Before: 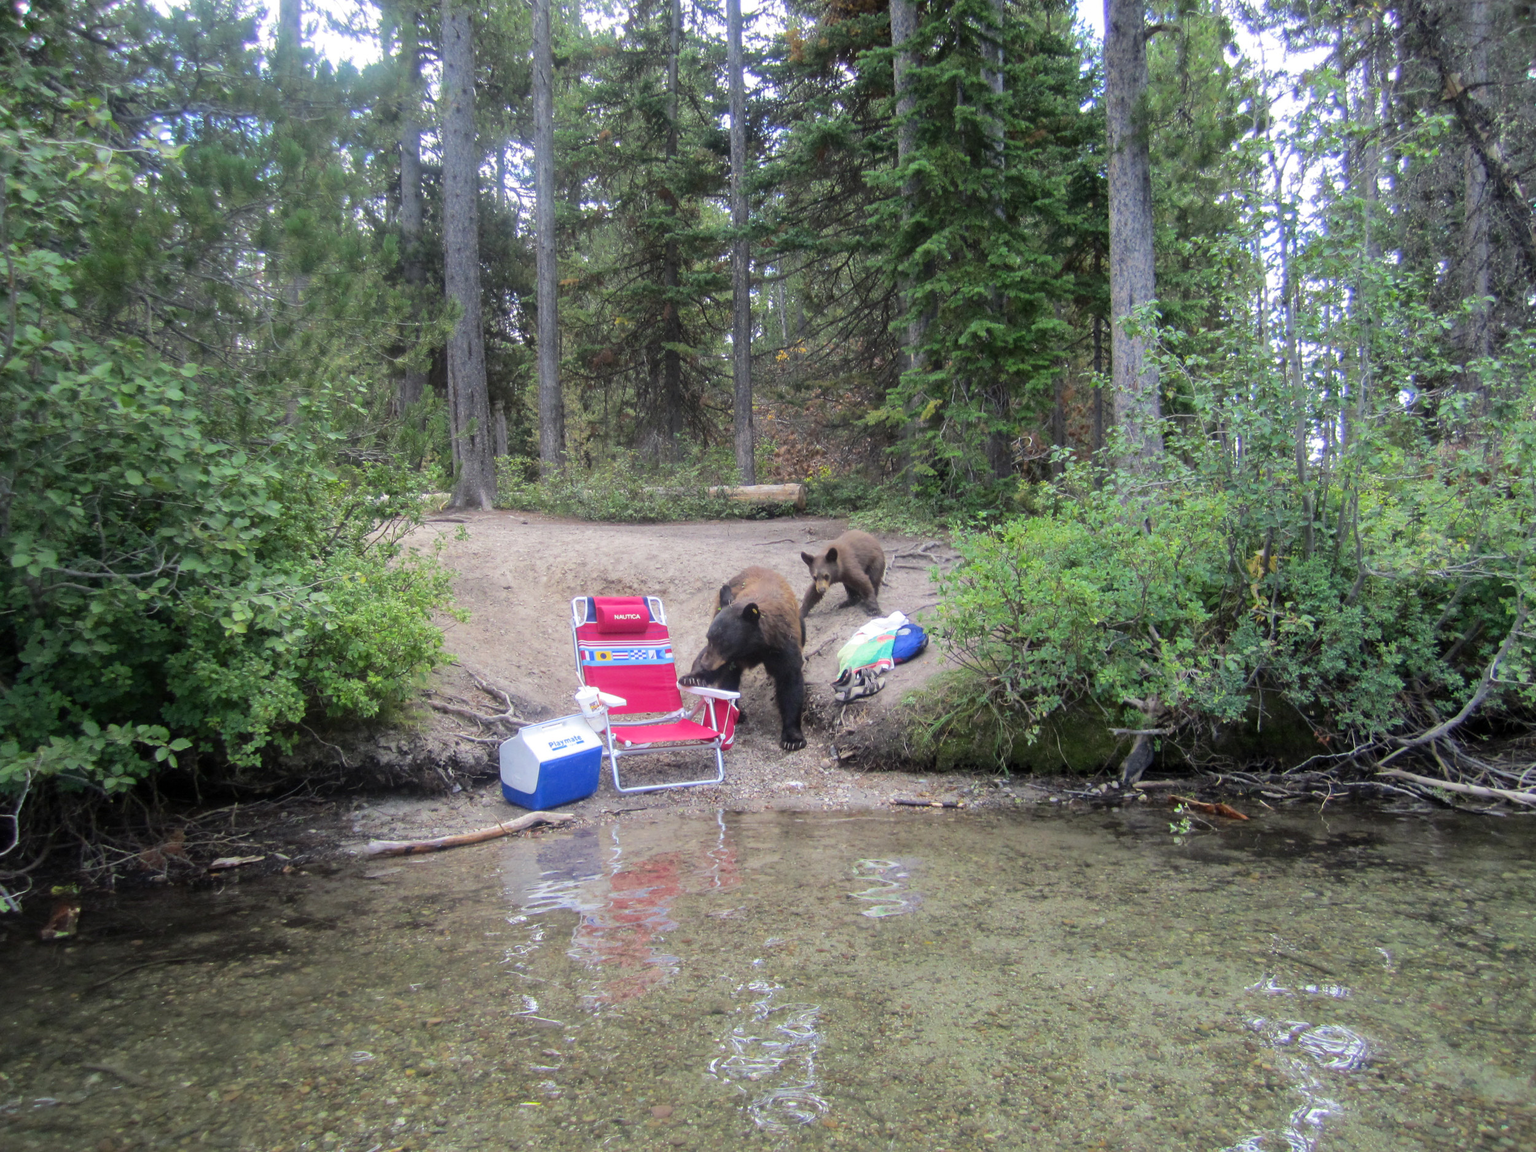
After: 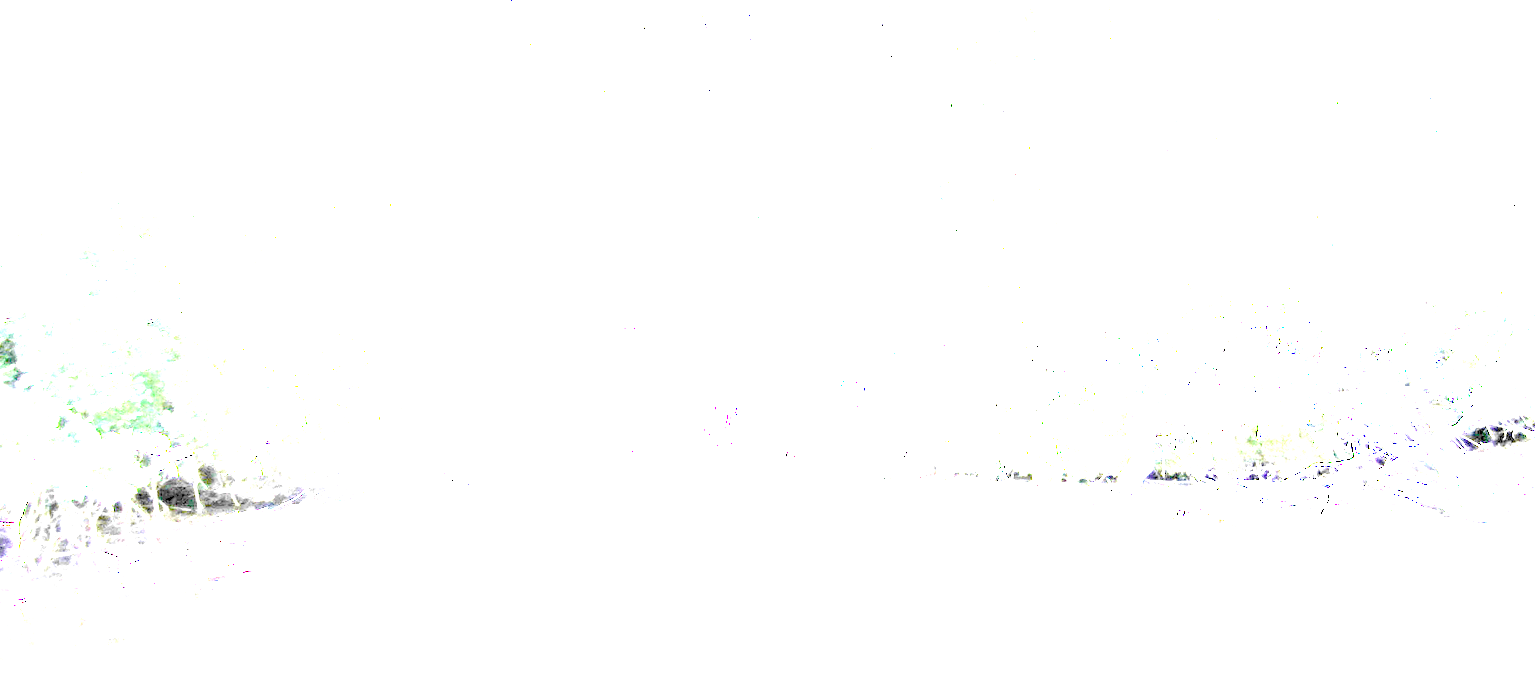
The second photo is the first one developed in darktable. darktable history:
crop and rotate: top 25.357%, bottom 13.942%
exposure: exposure 8 EV, compensate highlight preservation false
